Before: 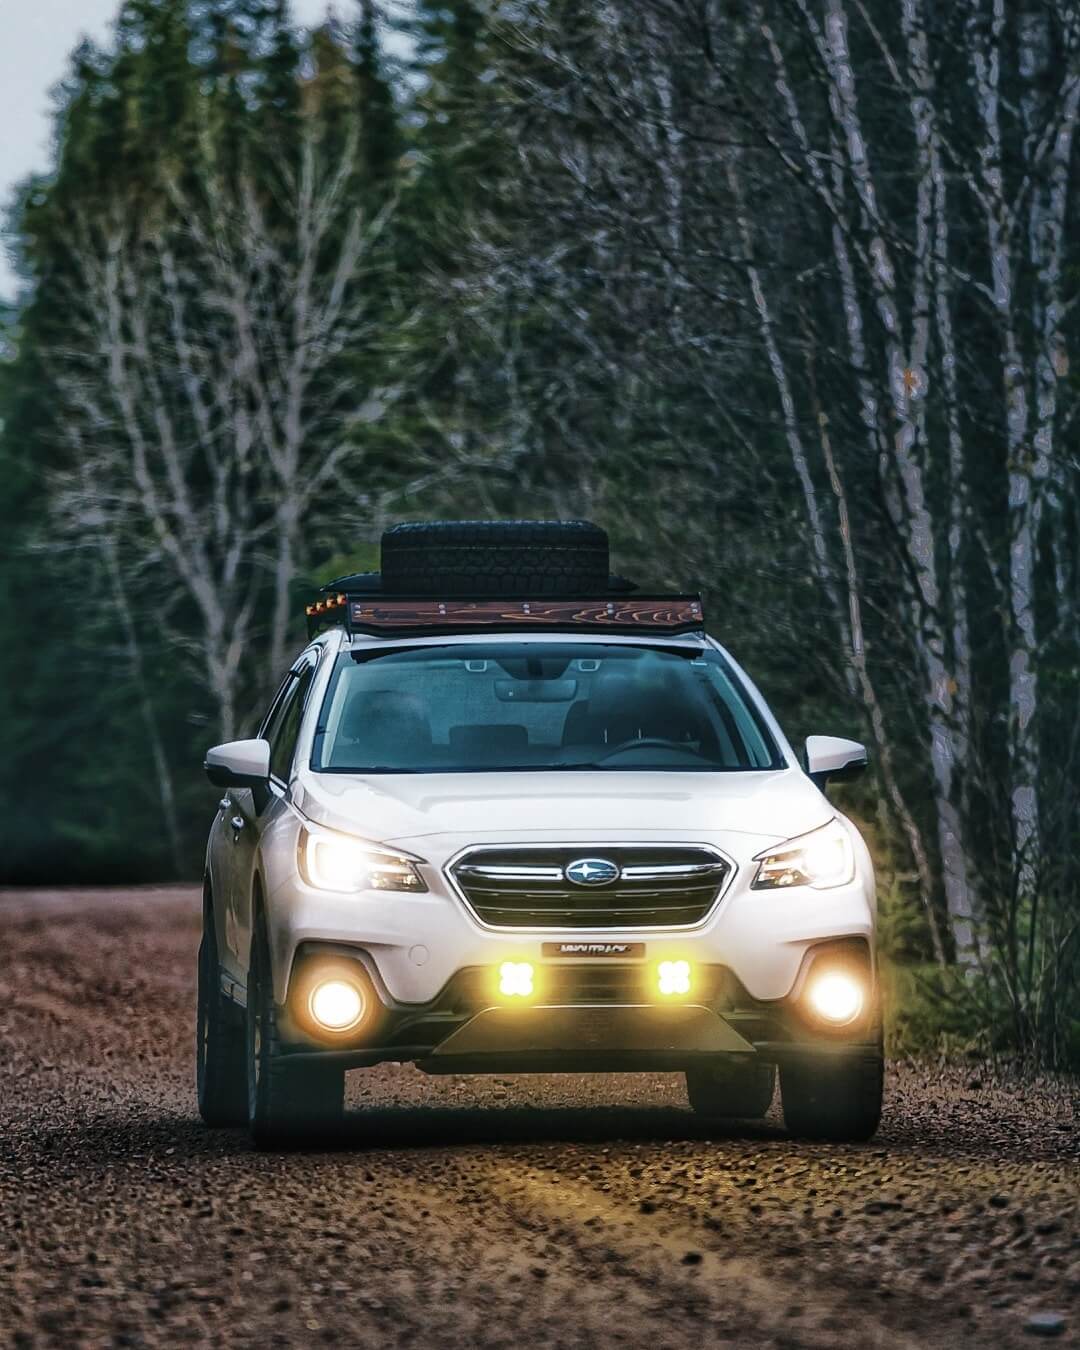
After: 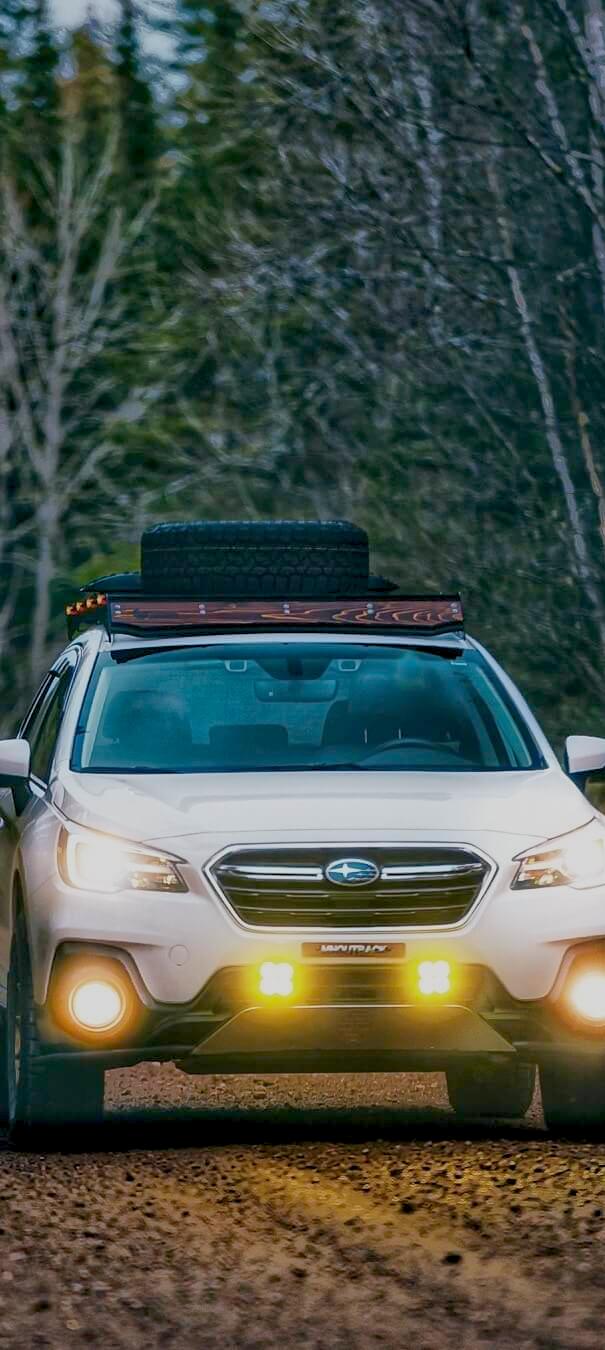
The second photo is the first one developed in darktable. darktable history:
crop and rotate: left 22.363%, right 21.558%
color balance rgb: power › hue 72.54°, global offset › luminance -0.498%, perceptual saturation grading › global saturation 25.418%, hue shift -3.26°, contrast -21.717%
color correction: highlights b* -0.005
